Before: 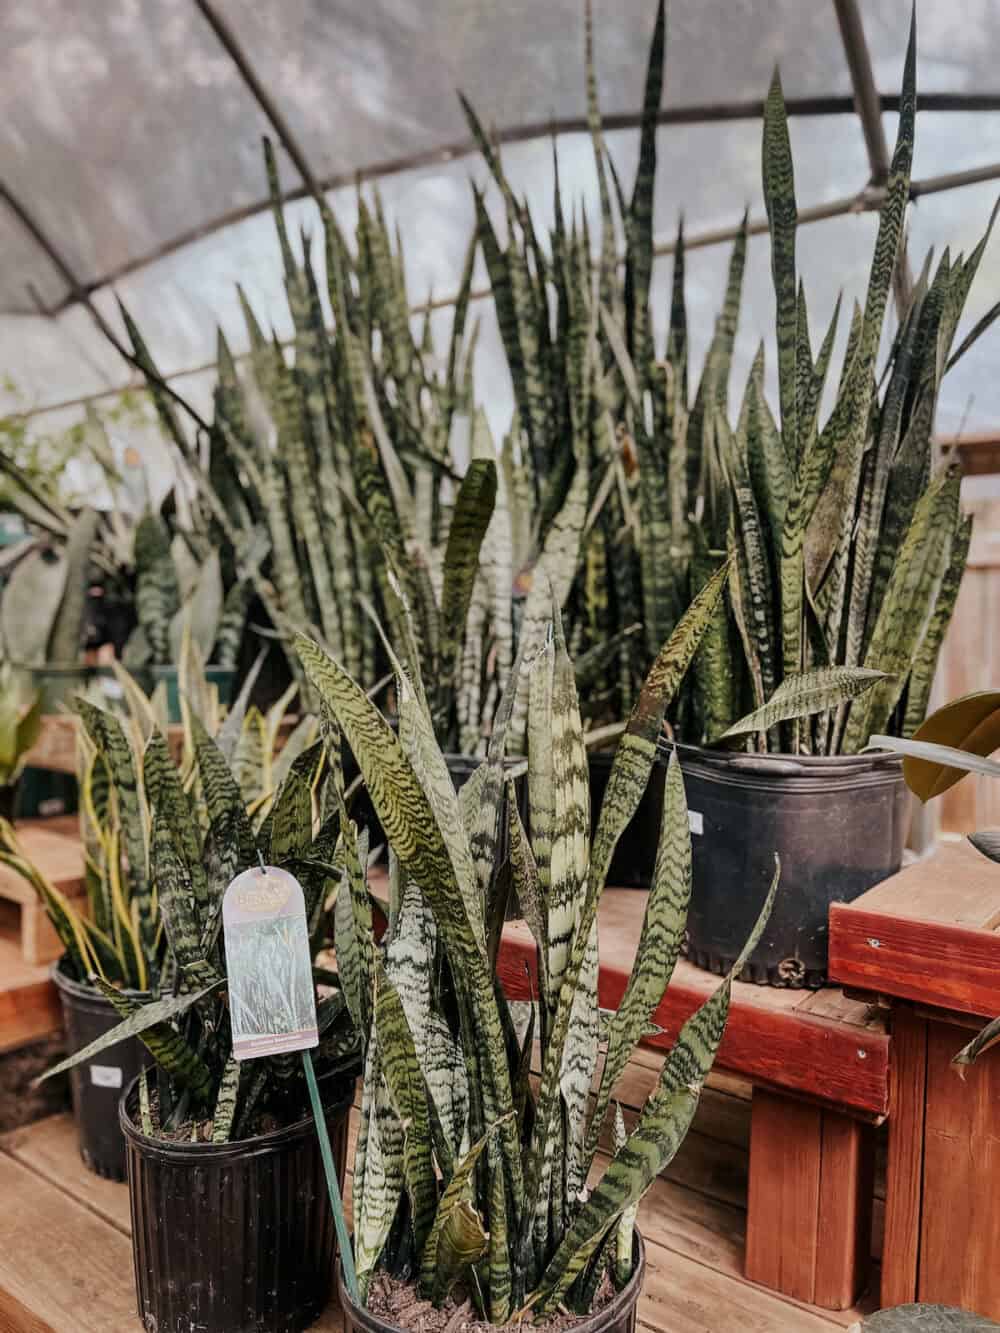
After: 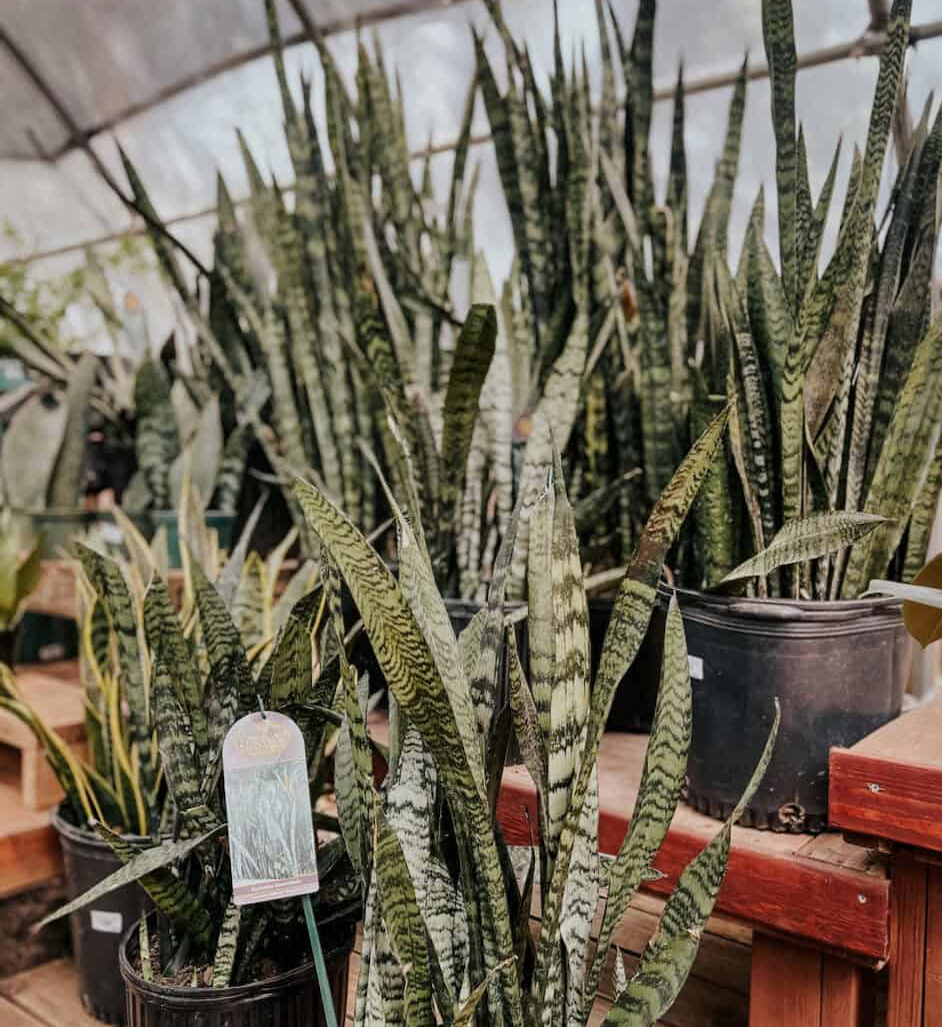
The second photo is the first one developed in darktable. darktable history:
crop and rotate: angle 0.03°, top 11.643%, right 5.651%, bottom 11.189%
contrast brightness saturation: saturation -0.05
